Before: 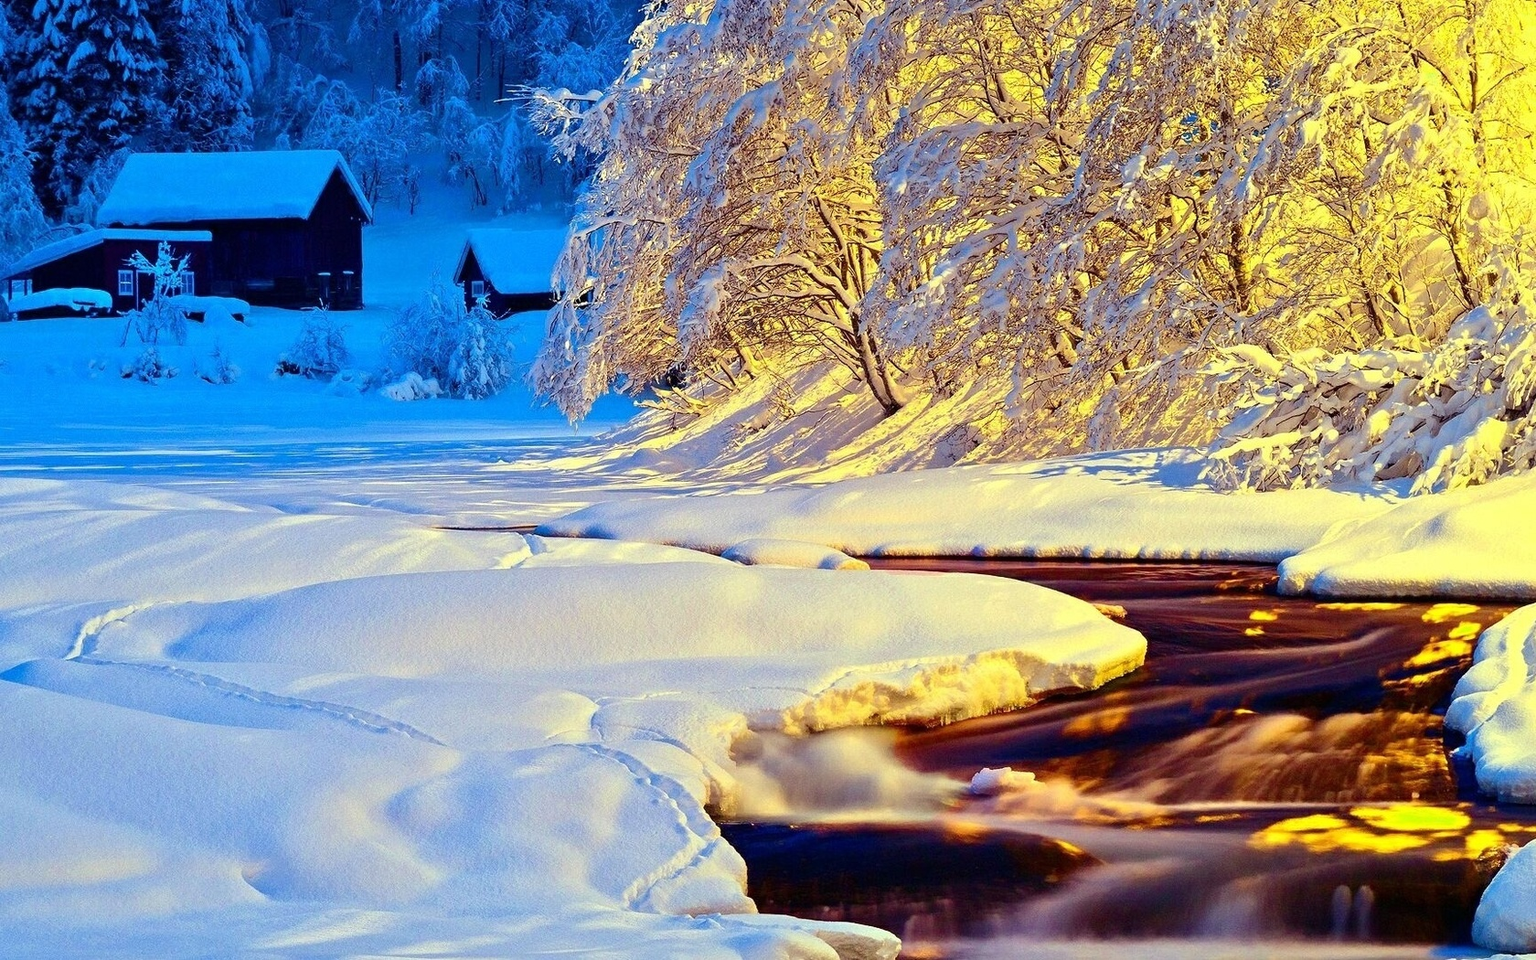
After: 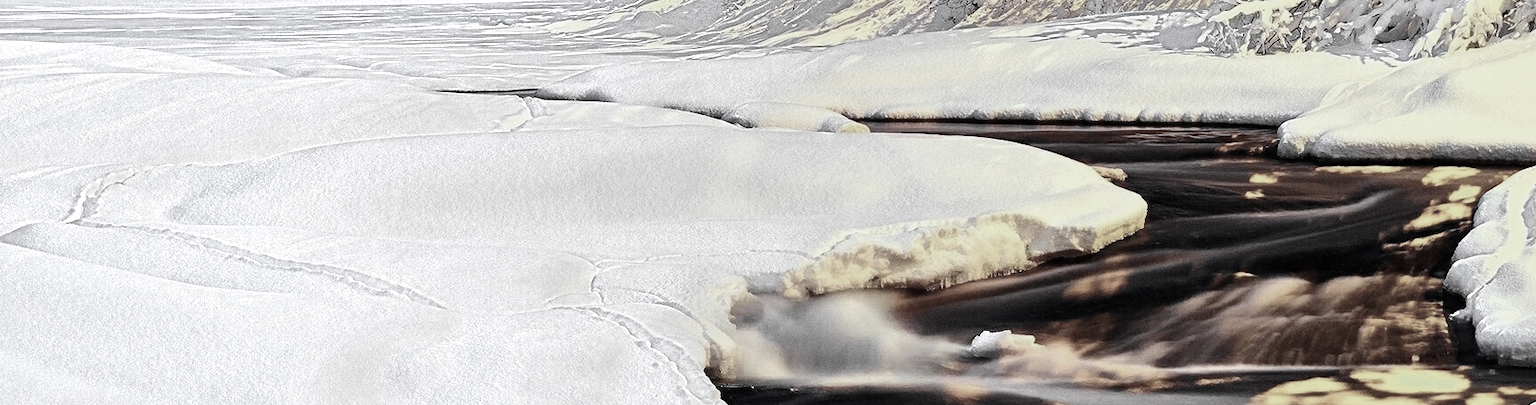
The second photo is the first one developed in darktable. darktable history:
crop: top 45.572%, bottom 12.233%
color calibration: gray › normalize channels true, illuminant as shot in camera, x 0.37, y 0.382, temperature 4320.13 K, gamut compression 0.027
color zones: curves: ch0 [(0, 0.613) (0.01, 0.613) (0.245, 0.448) (0.498, 0.529) (0.642, 0.665) (0.879, 0.777) (0.99, 0.613)]; ch1 [(0, 0.035) (0.121, 0.189) (0.259, 0.197) (0.415, 0.061) (0.589, 0.022) (0.732, 0.022) (0.857, 0.026) (0.991, 0.053)]
contrast brightness saturation: contrast 0.095, saturation -0.288
